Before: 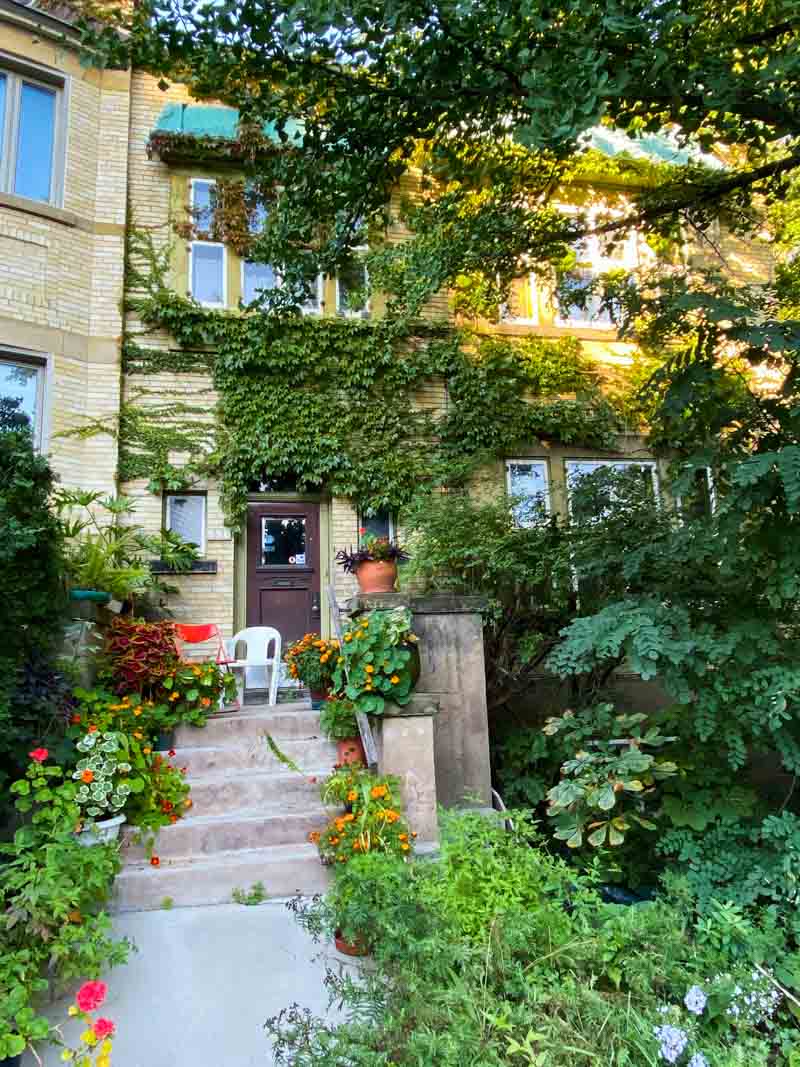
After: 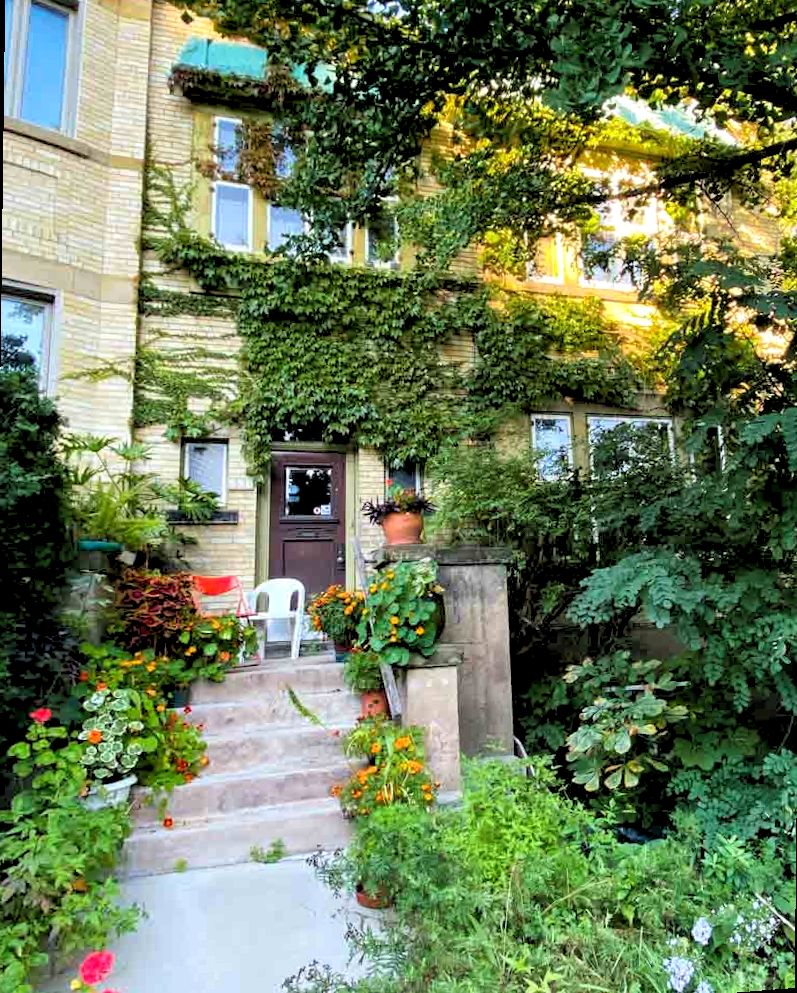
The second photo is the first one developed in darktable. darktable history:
rgb levels: levels [[0.013, 0.434, 0.89], [0, 0.5, 1], [0, 0.5, 1]]
rotate and perspective: rotation 0.679°, lens shift (horizontal) 0.136, crop left 0.009, crop right 0.991, crop top 0.078, crop bottom 0.95
